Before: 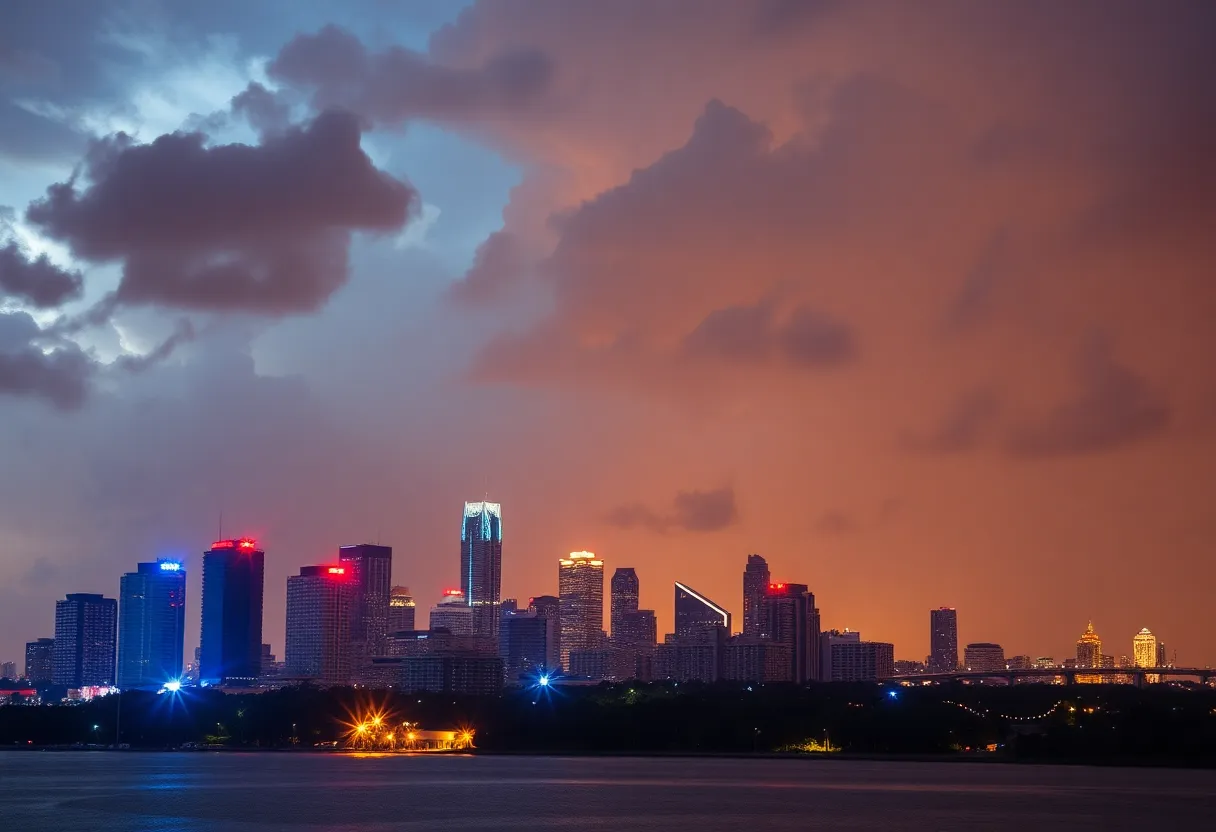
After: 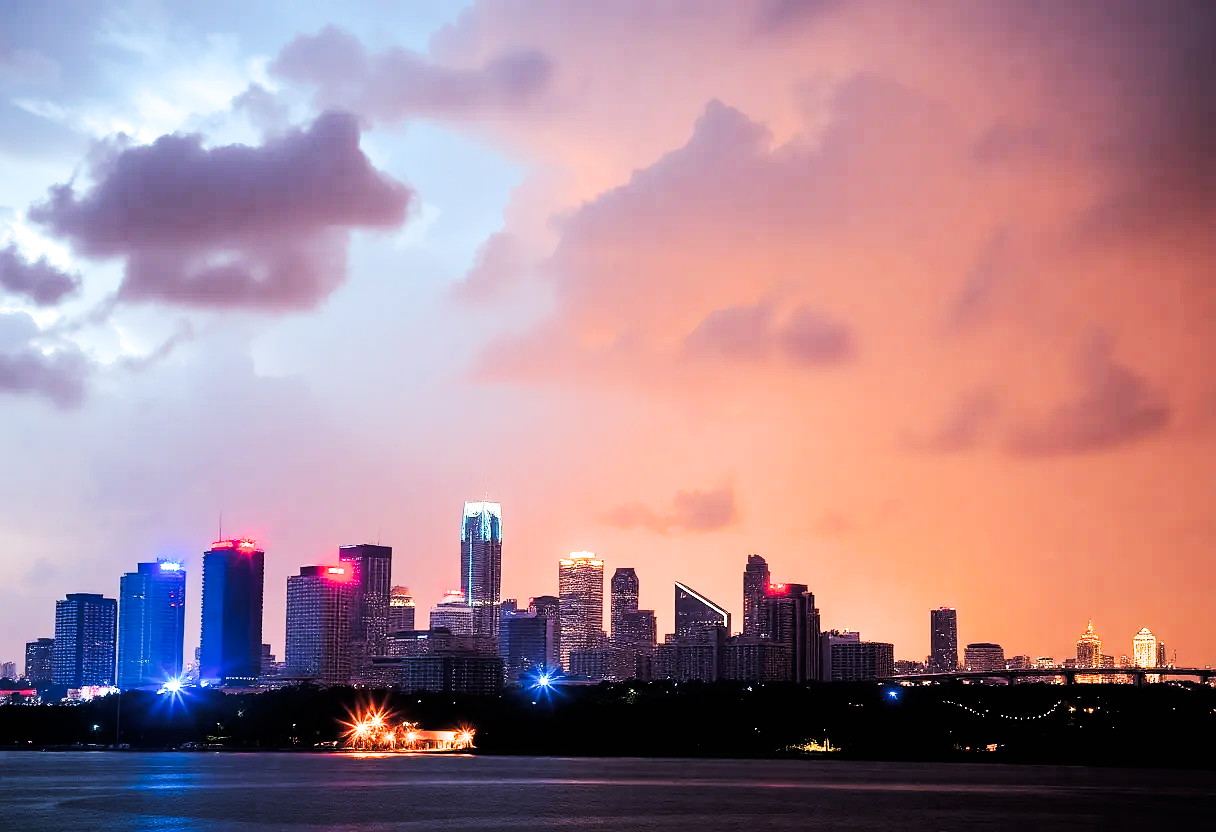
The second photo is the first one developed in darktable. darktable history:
sharpen: radius 1, threshold 1
exposure: exposure 1.089 EV, compensate highlight preservation false
tone curve: curves: ch0 [(0, 0) (0.003, 0.006) (0.011, 0.015) (0.025, 0.032) (0.044, 0.054) (0.069, 0.079) (0.1, 0.111) (0.136, 0.146) (0.177, 0.186) (0.224, 0.229) (0.277, 0.286) (0.335, 0.348) (0.399, 0.426) (0.468, 0.514) (0.543, 0.609) (0.623, 0.706) (0.709, 0.789) (0.801, 0.862) (0.898, 0.926) (1, 1)], preserve colors none
filmic rgb: black relative exposure -4 EV, white relative exposure 3 EV, hardness 3.02, contrast 1.5
